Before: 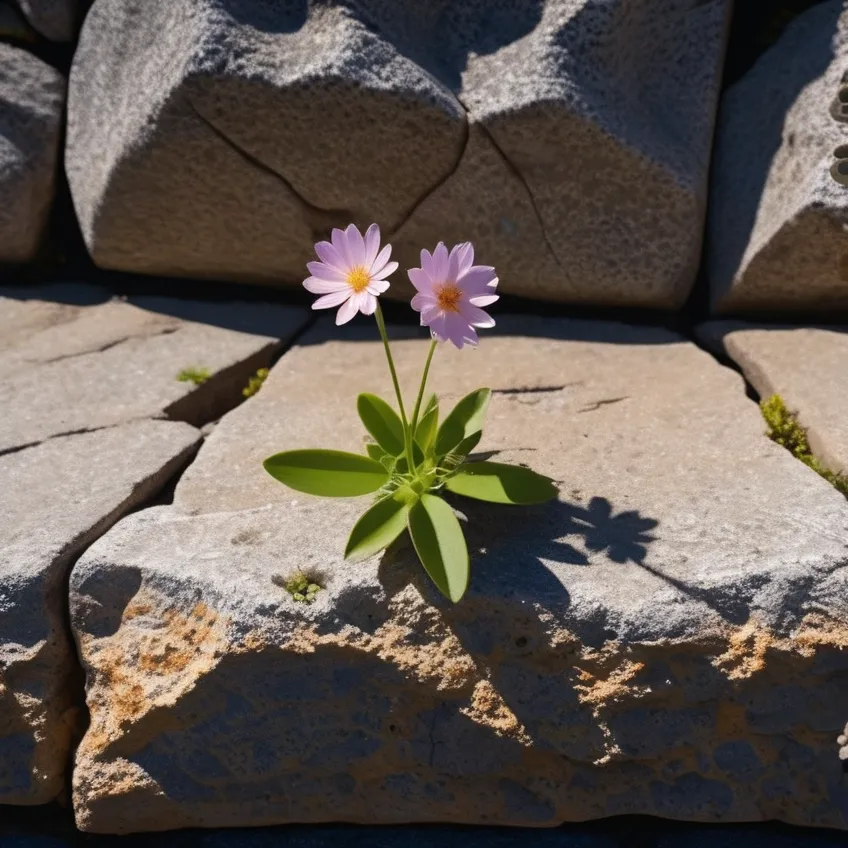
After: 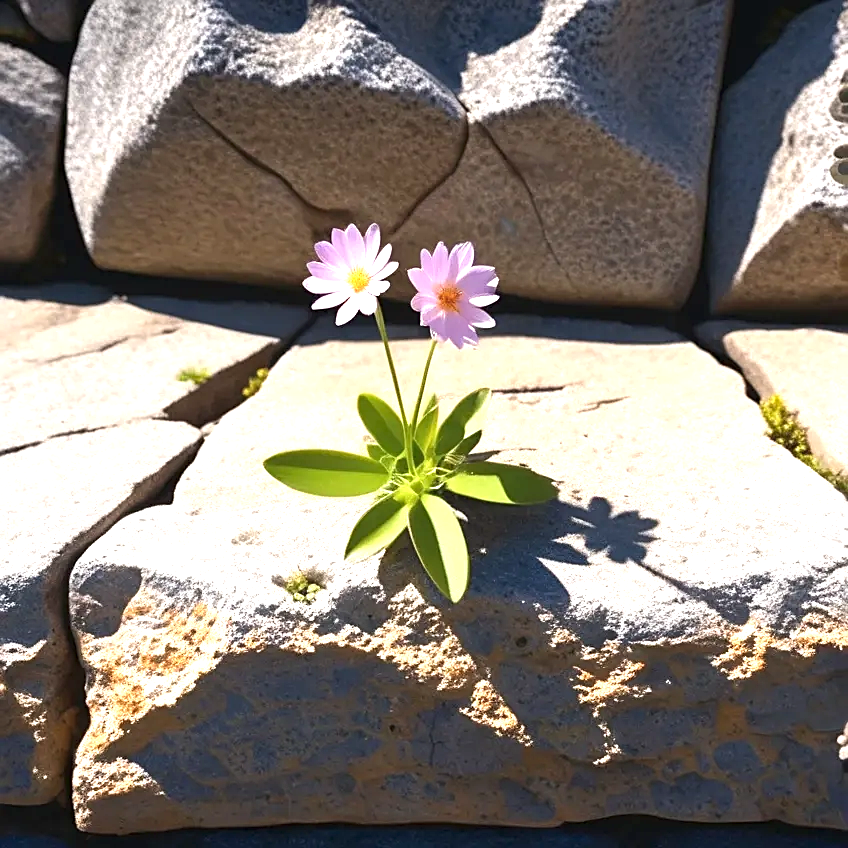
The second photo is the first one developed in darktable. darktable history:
exposure: black level correction 0, exposure 1.298 EV, compensate exposure bias true, compensate highlight preservation false
sharpen: on, module defaults
